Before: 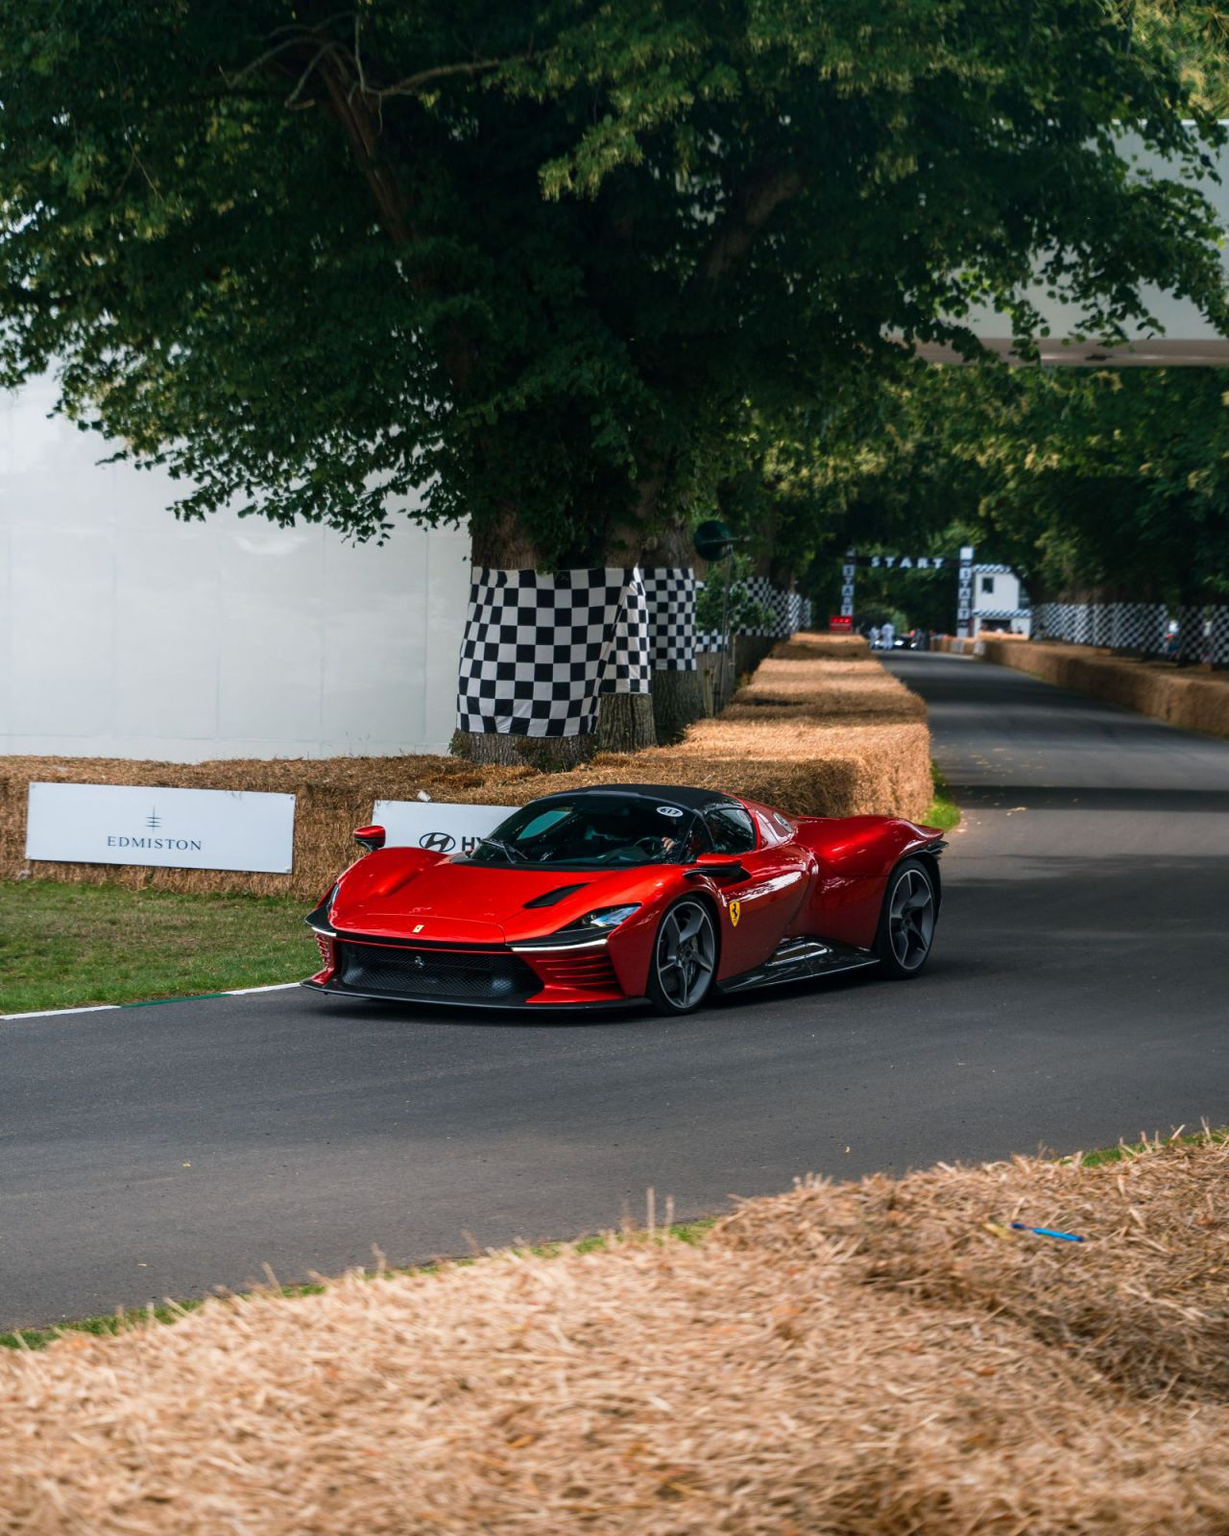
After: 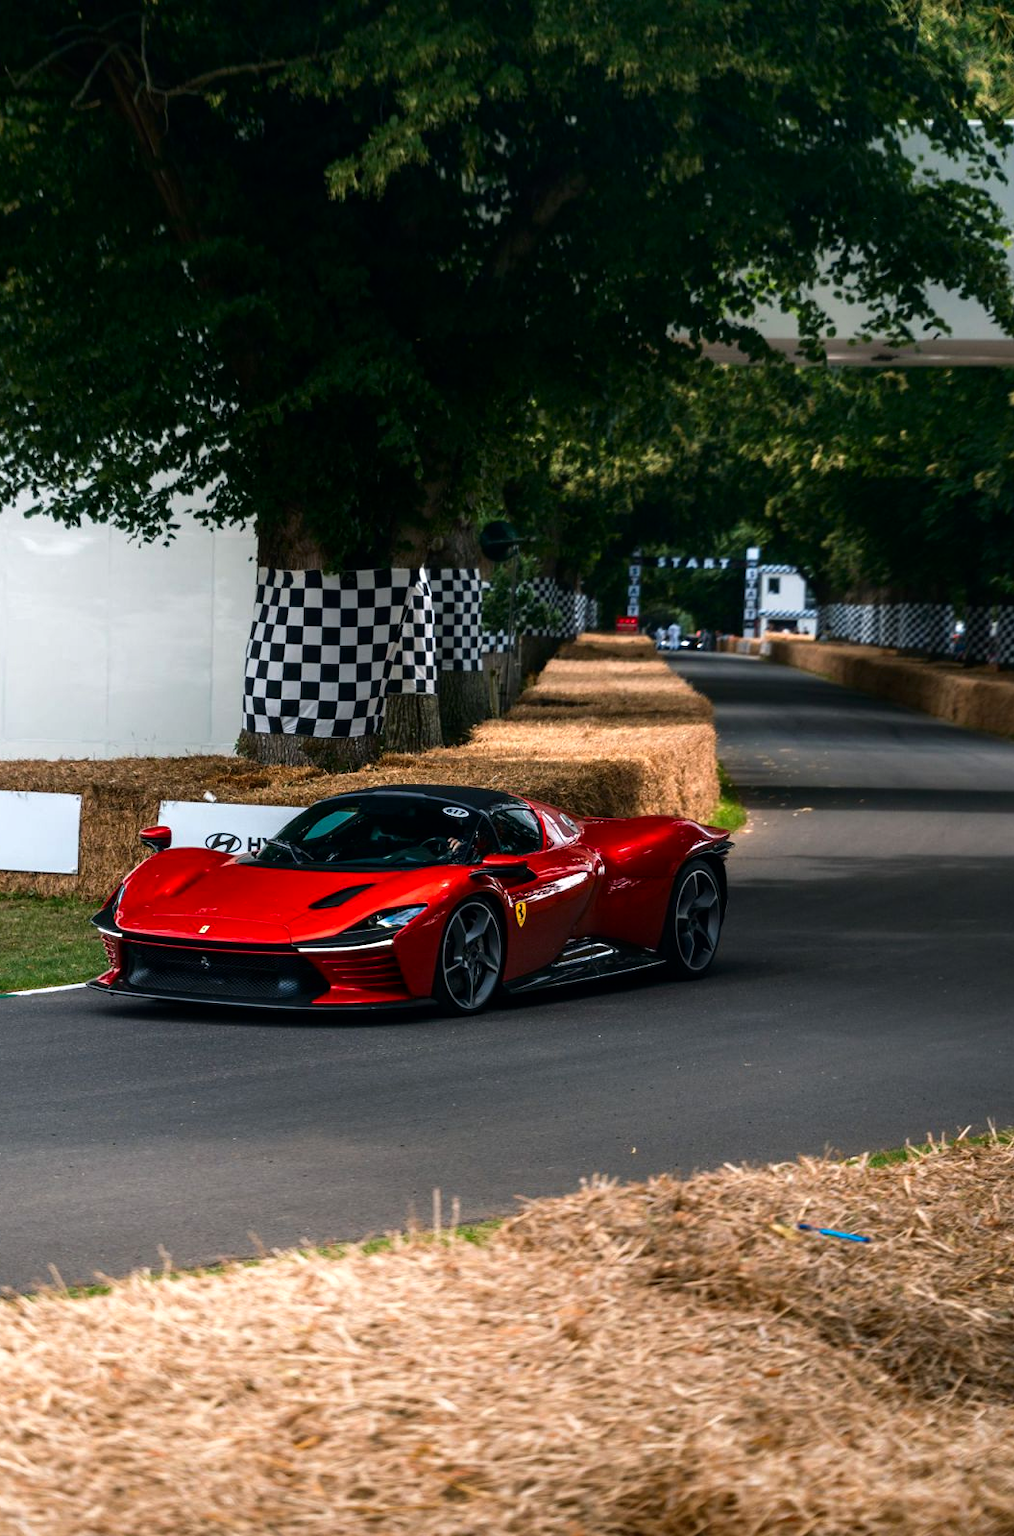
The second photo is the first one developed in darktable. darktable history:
contrast brightness saturation: brightness -0.09
tone equalizer: -8 EV -0.379 EV, -7 EV -0.375 EV, -6 EV -0.3 EV, -5 EV -0.193 EV, -3 EV 0.253 EV, -2 EV 0.33 EV, -1 EV 0.376 EV, +0 EV 0.389 EV, mask exposure compensation -0.514 EV
crop: left 17.438%, bottom 0.023%
